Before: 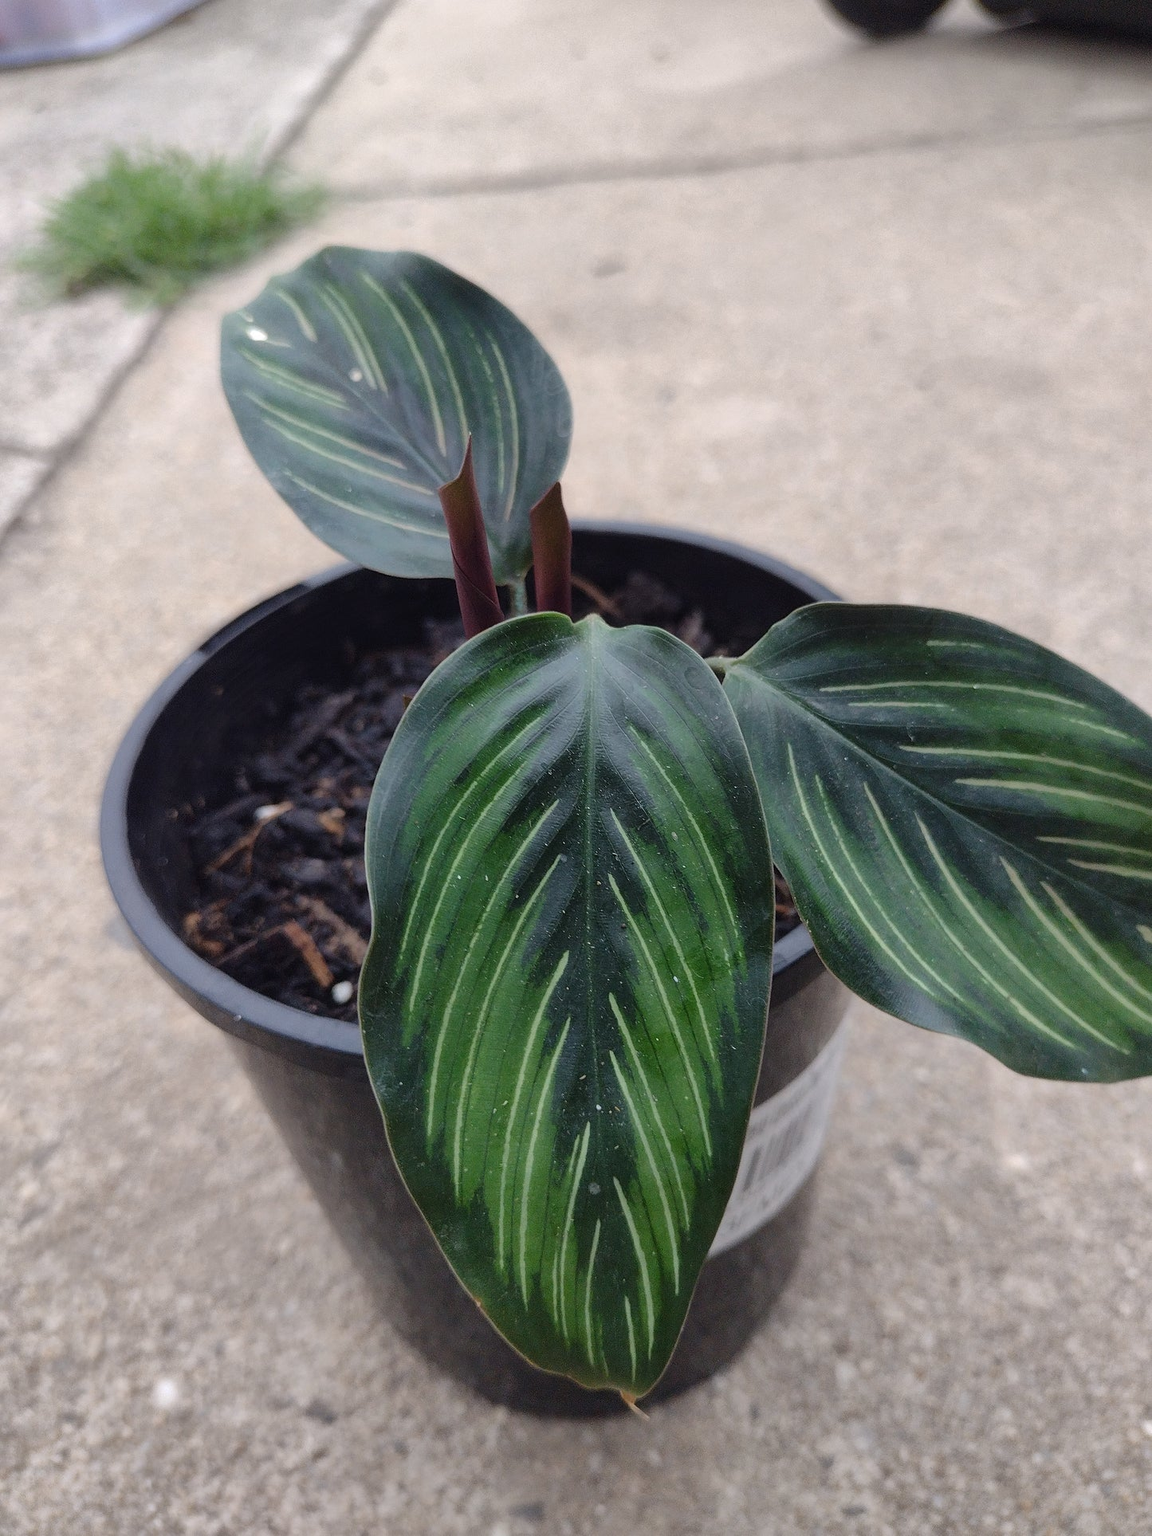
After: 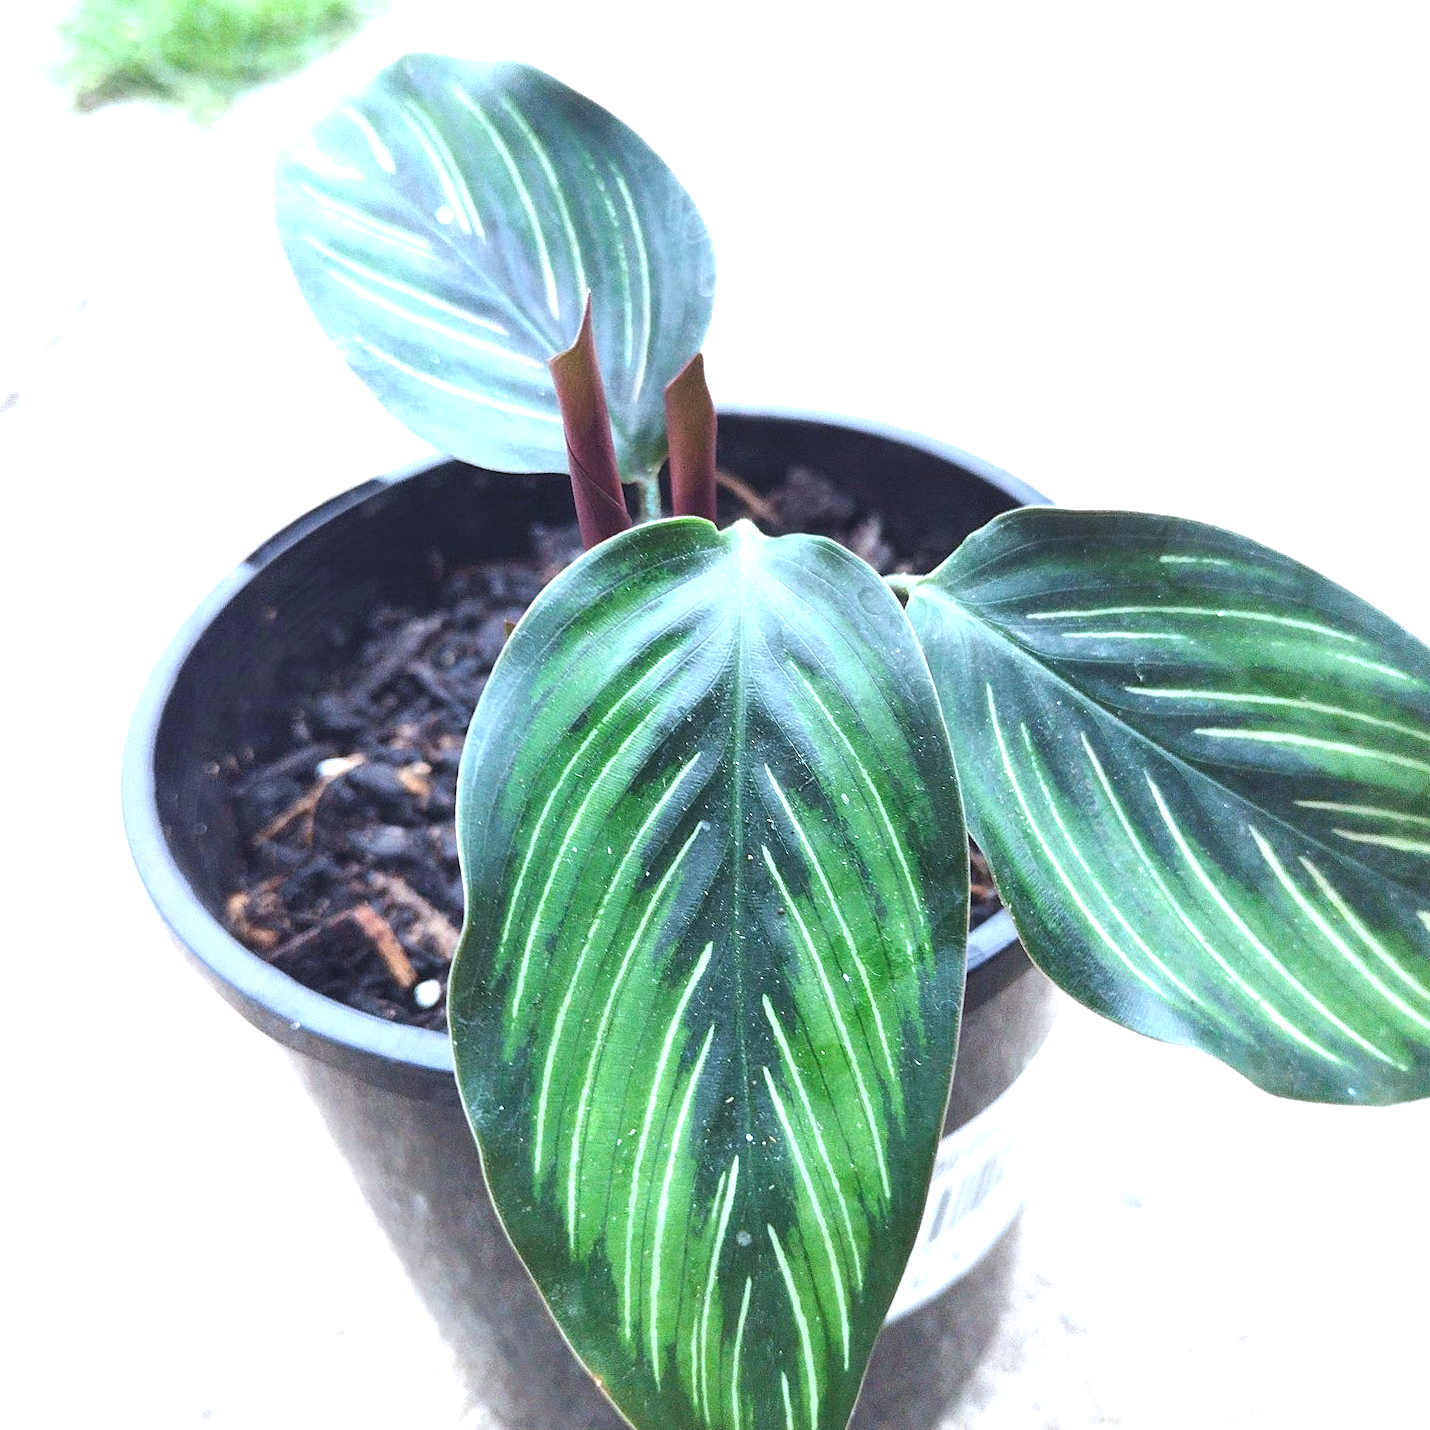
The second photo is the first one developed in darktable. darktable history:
exposure: exposure 2.003 EV, compensate highlight preservation false
color calibration: illuminant Planckian (black body), x 0.368, y 0.361, temperature 4275.92 K
rotate and perspective: rotation 0.174°, lens shift (vertical) 0.013, lens shift (horizontal) 0.019, shear 0.001, automatic cropping original format, crop left 0.007, crop right 0.991, crop top 0.016, crop bottom 0.997
crop and rotate: top 12.5%, bottom 12.5%
